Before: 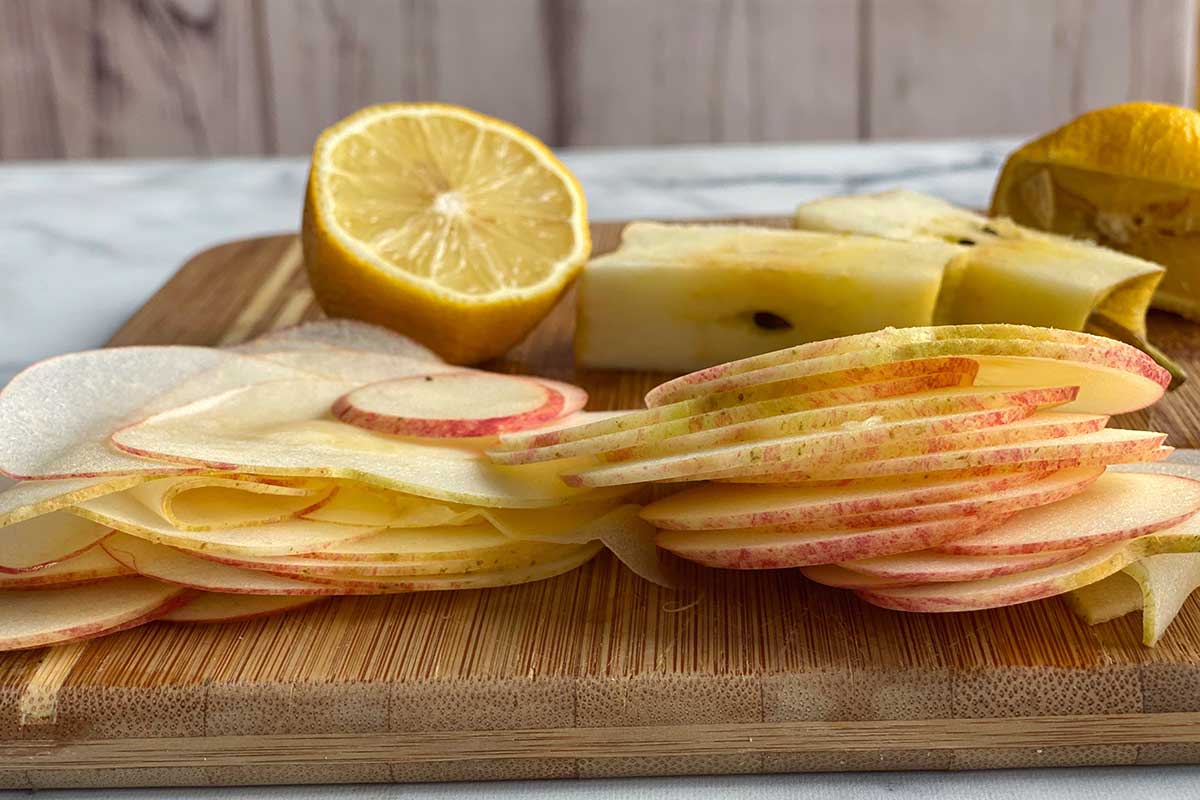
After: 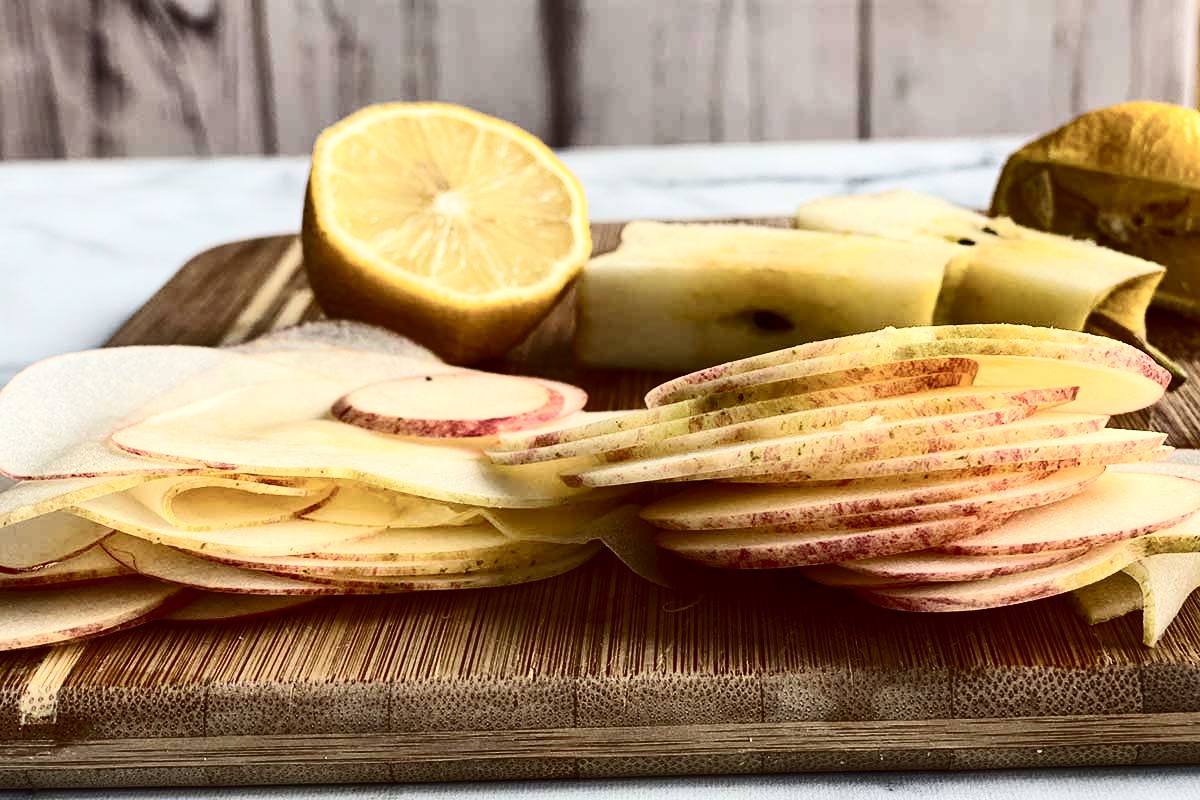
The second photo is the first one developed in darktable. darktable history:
contrast brightness saturation: contrast 0.496, saturation -0.104
